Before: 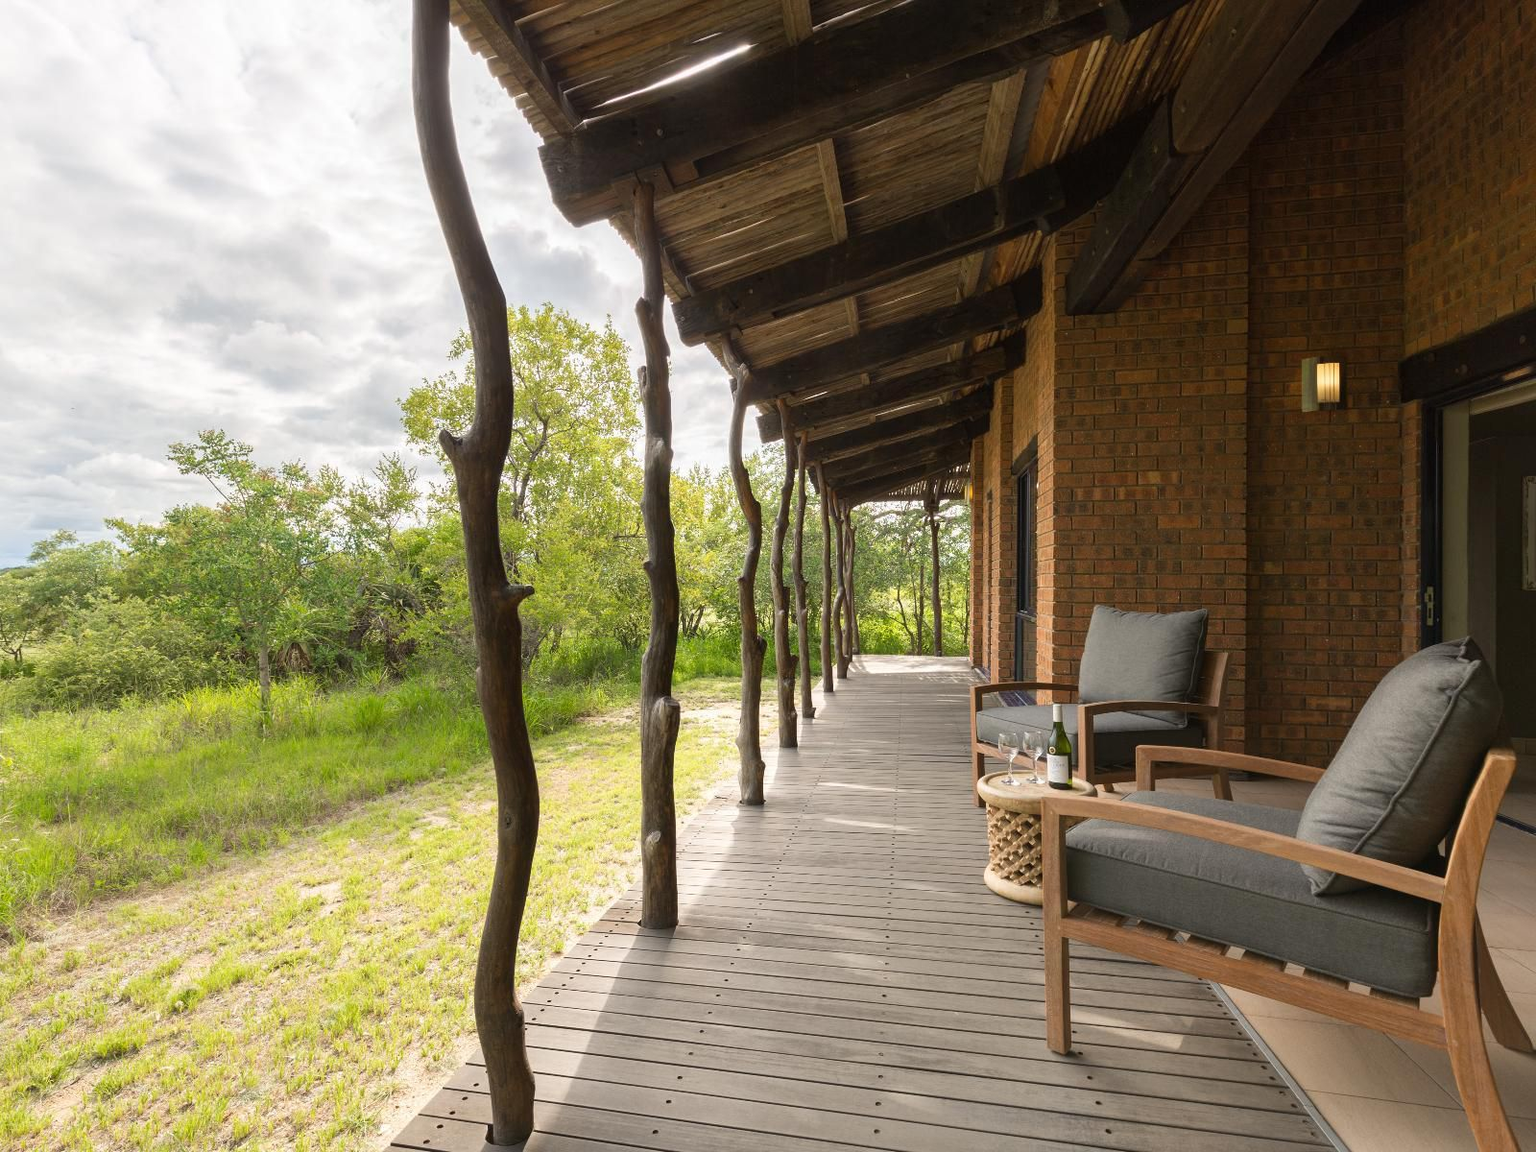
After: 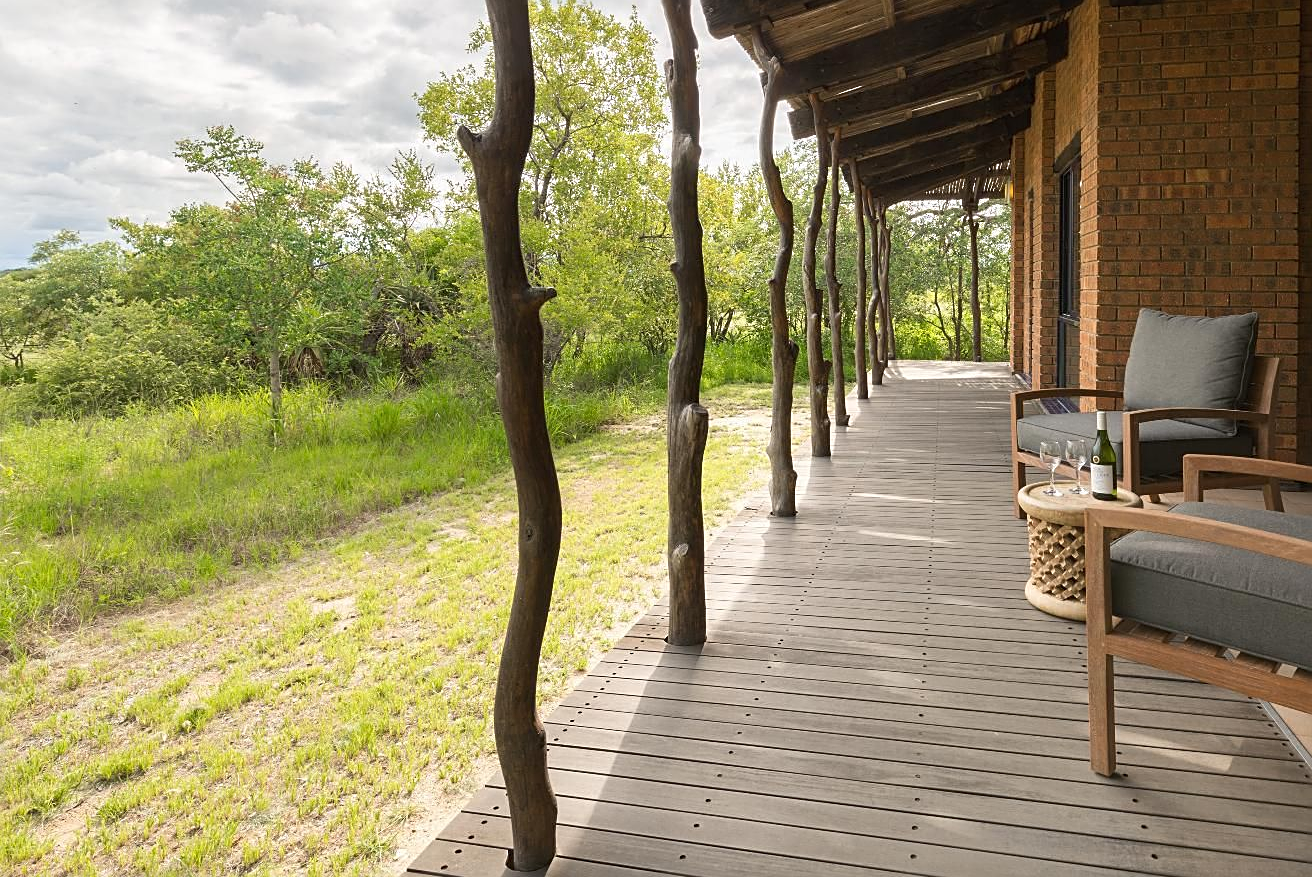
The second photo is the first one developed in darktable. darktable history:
crop: top 26.858%, right 17.96%
sharpen: on, module defaults
